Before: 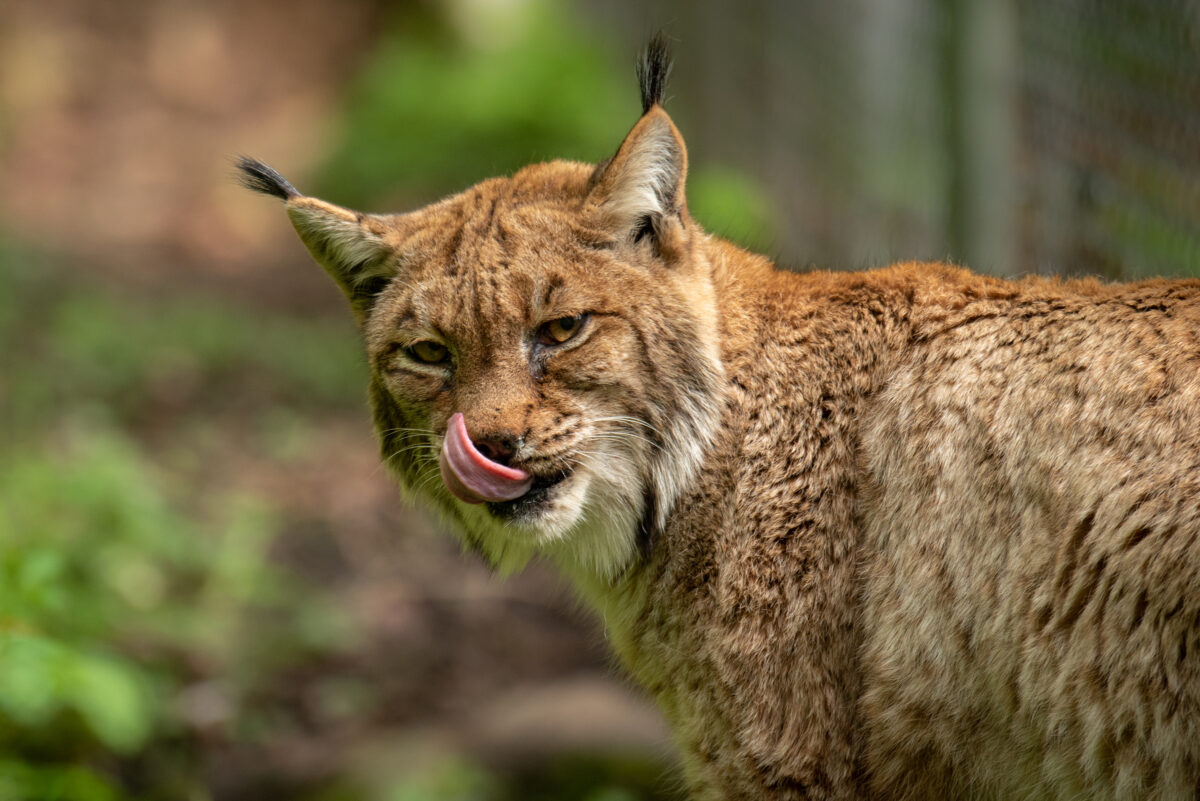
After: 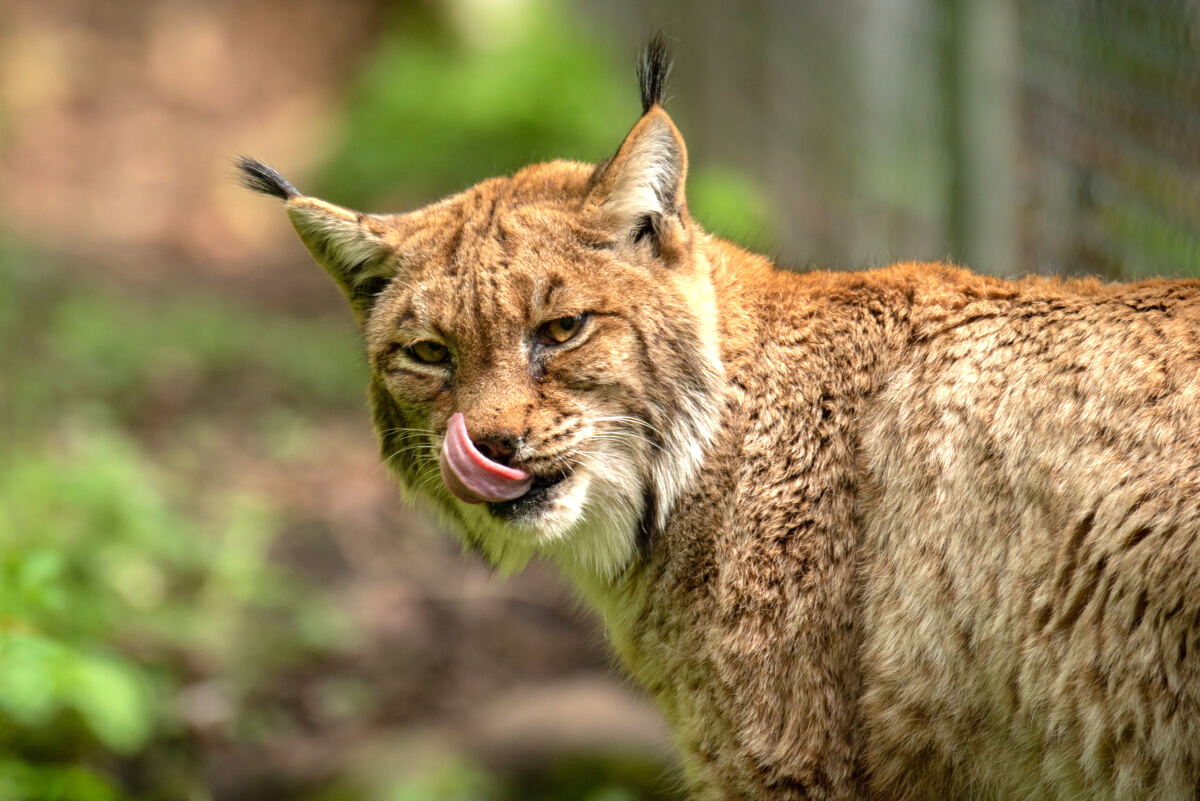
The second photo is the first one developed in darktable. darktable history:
exposure: exposure 0.659 EV, compensate highlight preservation false
